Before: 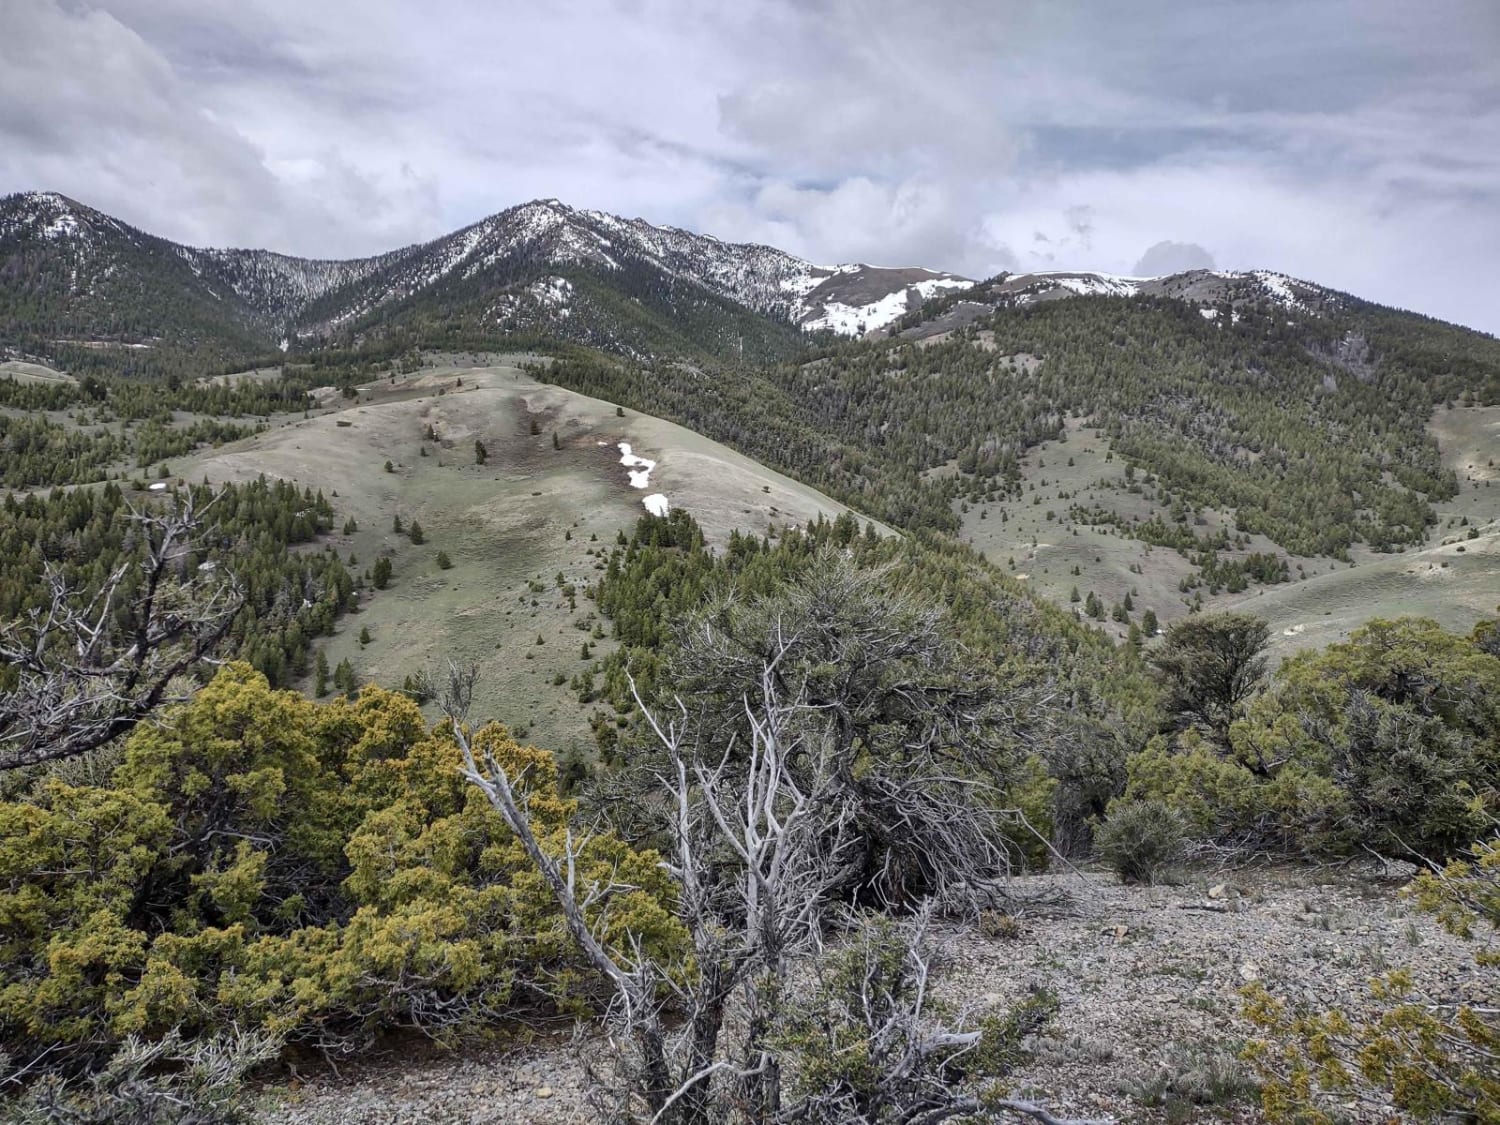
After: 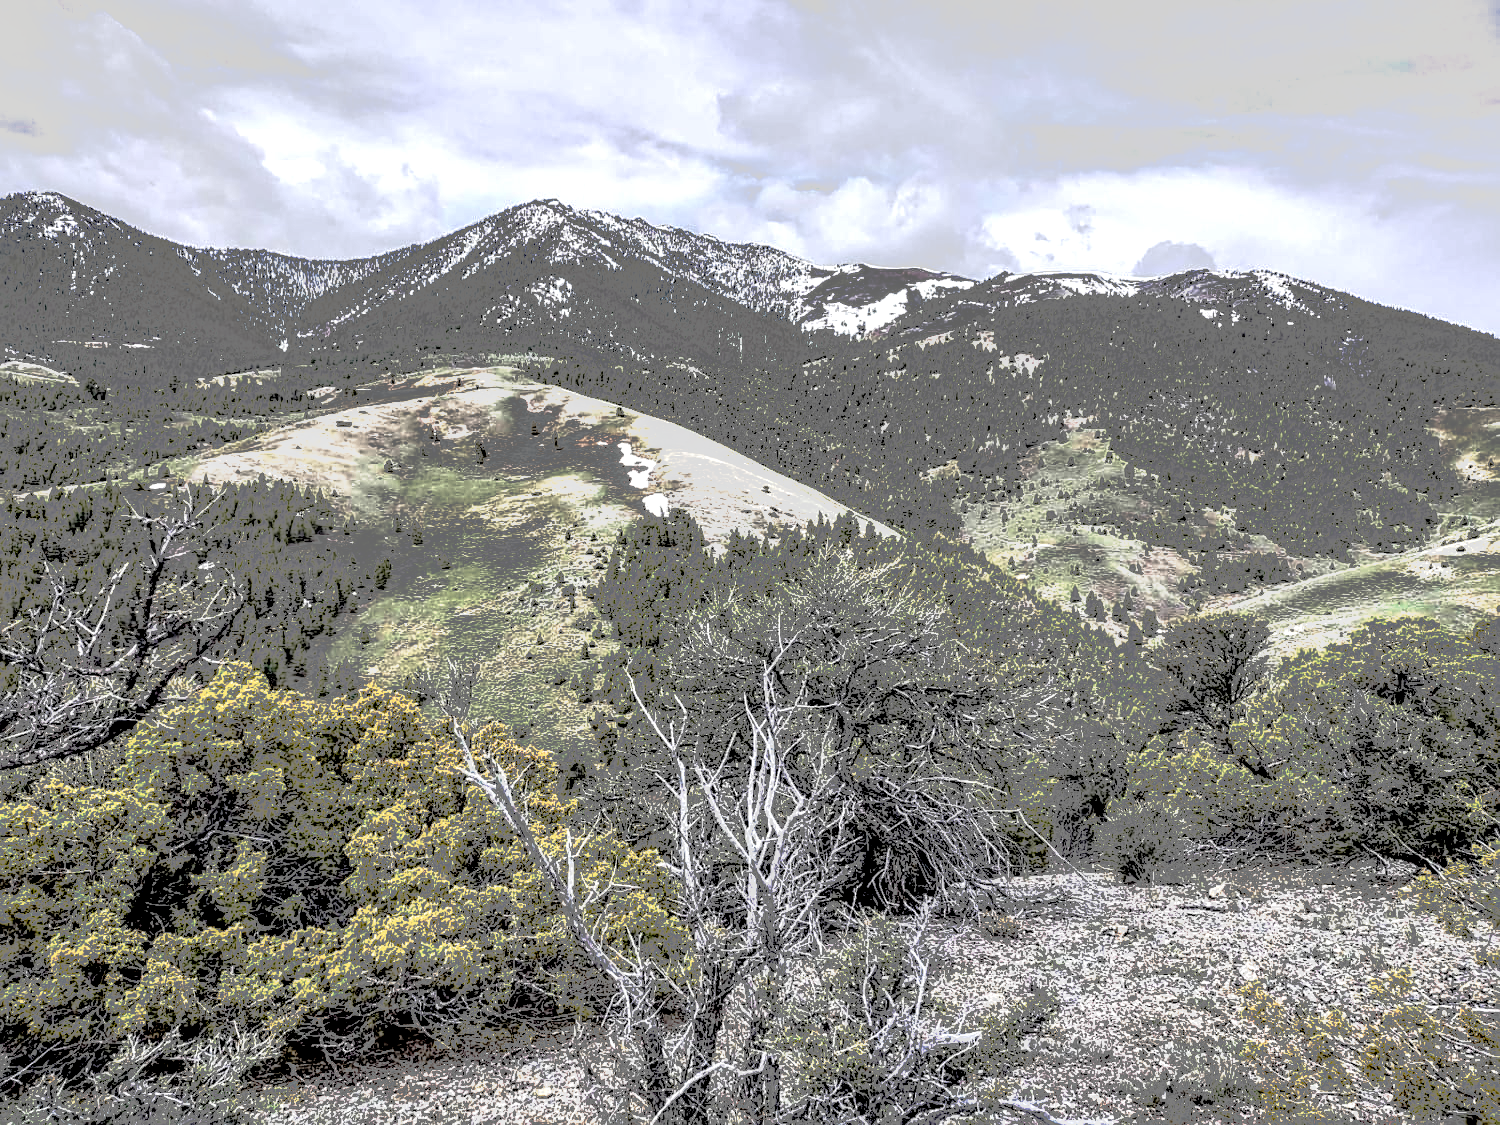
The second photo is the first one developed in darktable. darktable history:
local contrast: highlights 20%, shadows 70%, detail 170%
tone curve: curves: ch0 [(0, 0) (0.003, 0.011) (0.011, 0.043) (0.025, 0.133) (0.044, 0.226) (0.069, 0.303) (0.1, 0.371) (0.136, 0.429) (0.177, 0.482) (0.224, 0.516) (0.277, 0.539) (0.335, 0.535) (0.399, 0.517) (0.468, 0.498) (0.543, 0.523) (0.623, 0.655) (0.709, 0.83) (0.801, 0.827) (0.898, 0.89) (1, 1)], preserve colors none
sharpen: on, module defaults
rgb levels: levels [[0.01, 0.419, 0.839], [0, 0.5, 1], [0, 0.5, 1]]
